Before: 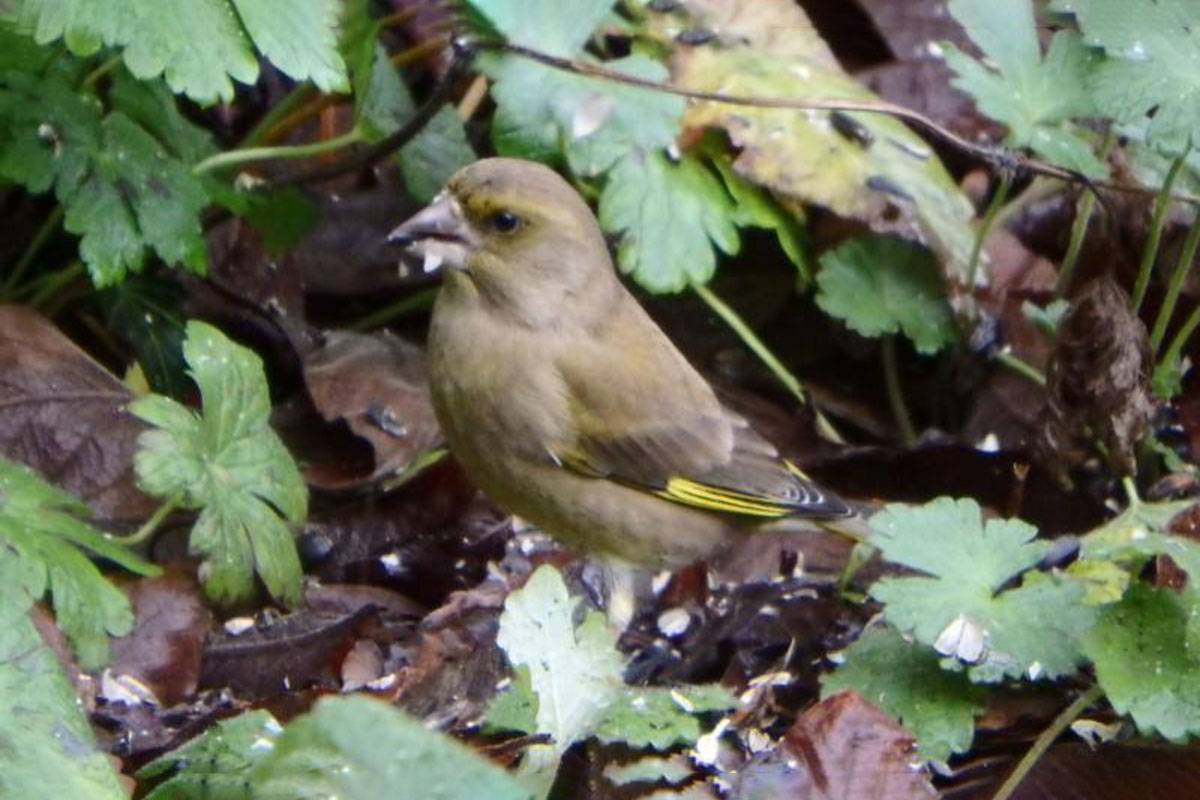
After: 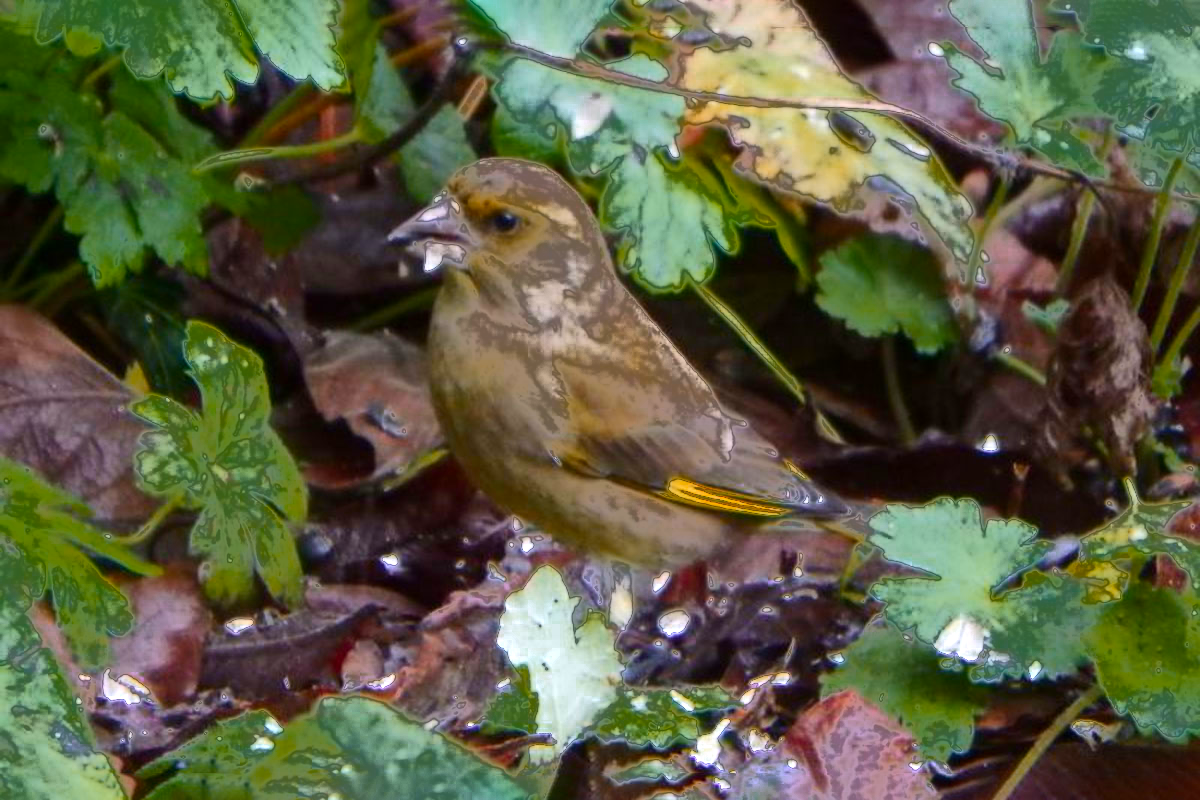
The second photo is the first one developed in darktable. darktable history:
color zones: curves: ch0 [(0.473, 0.374) (0.742, 0.784)]; ch1 [(0.354, 0.737) (0.742, 0.705)]; ch2 [(0.318, 0.421) (0.758, 0.532)]
fill light: exposure -0.73 EV, center 0.69, width 2.2
